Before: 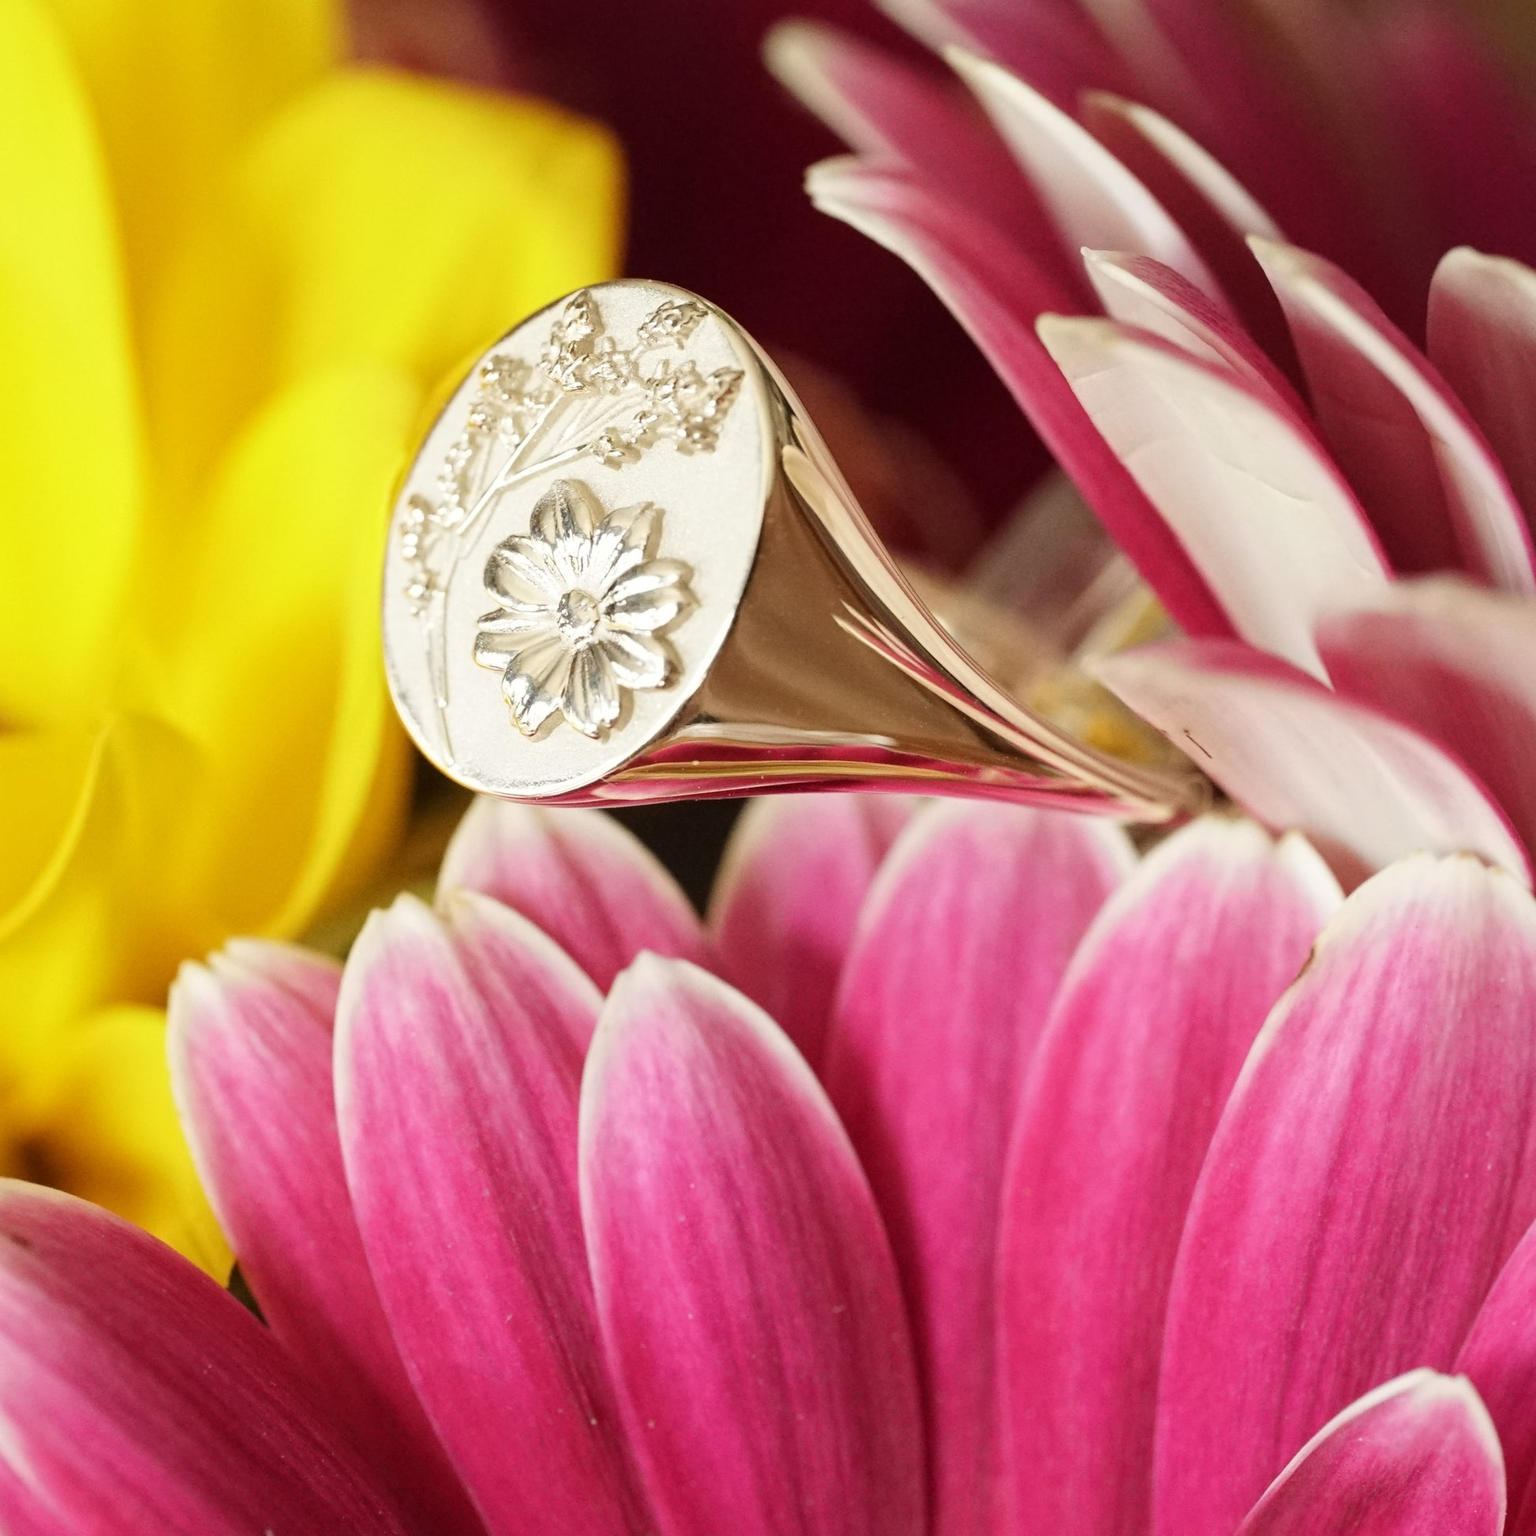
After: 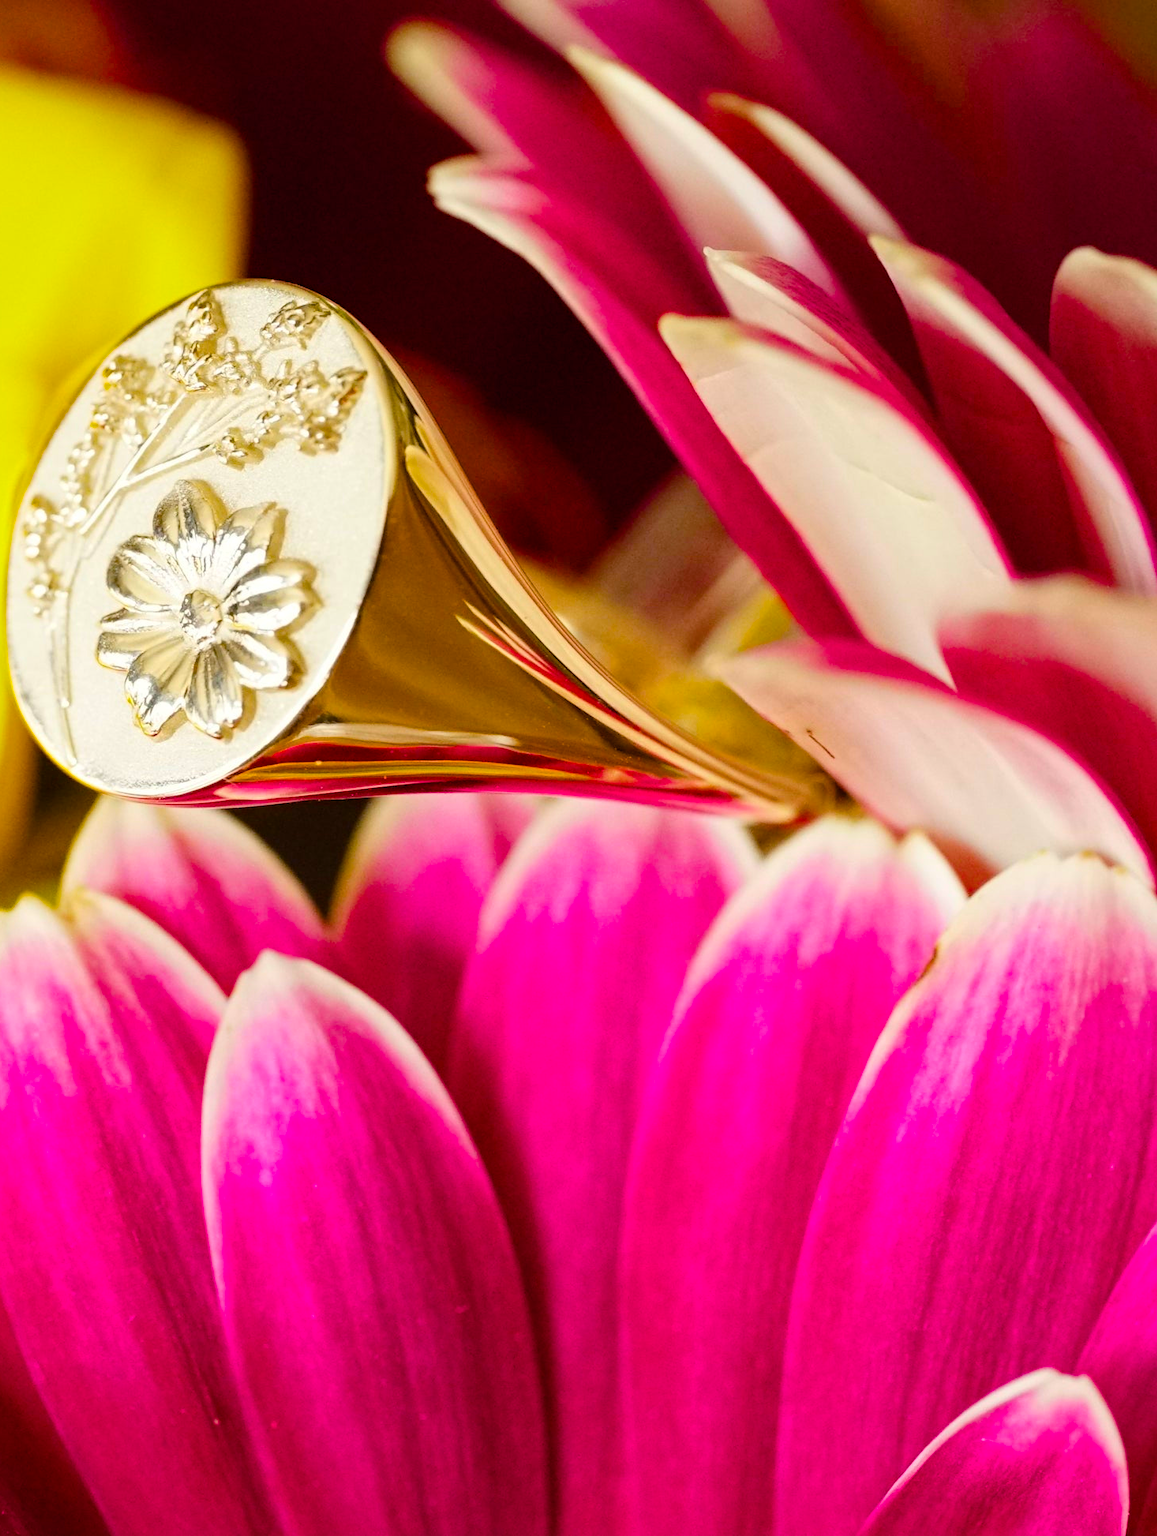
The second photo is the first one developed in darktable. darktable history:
crop and rotate: left 24.6%
color balance rgb: perceptual saturation grading › global saturation 100%
